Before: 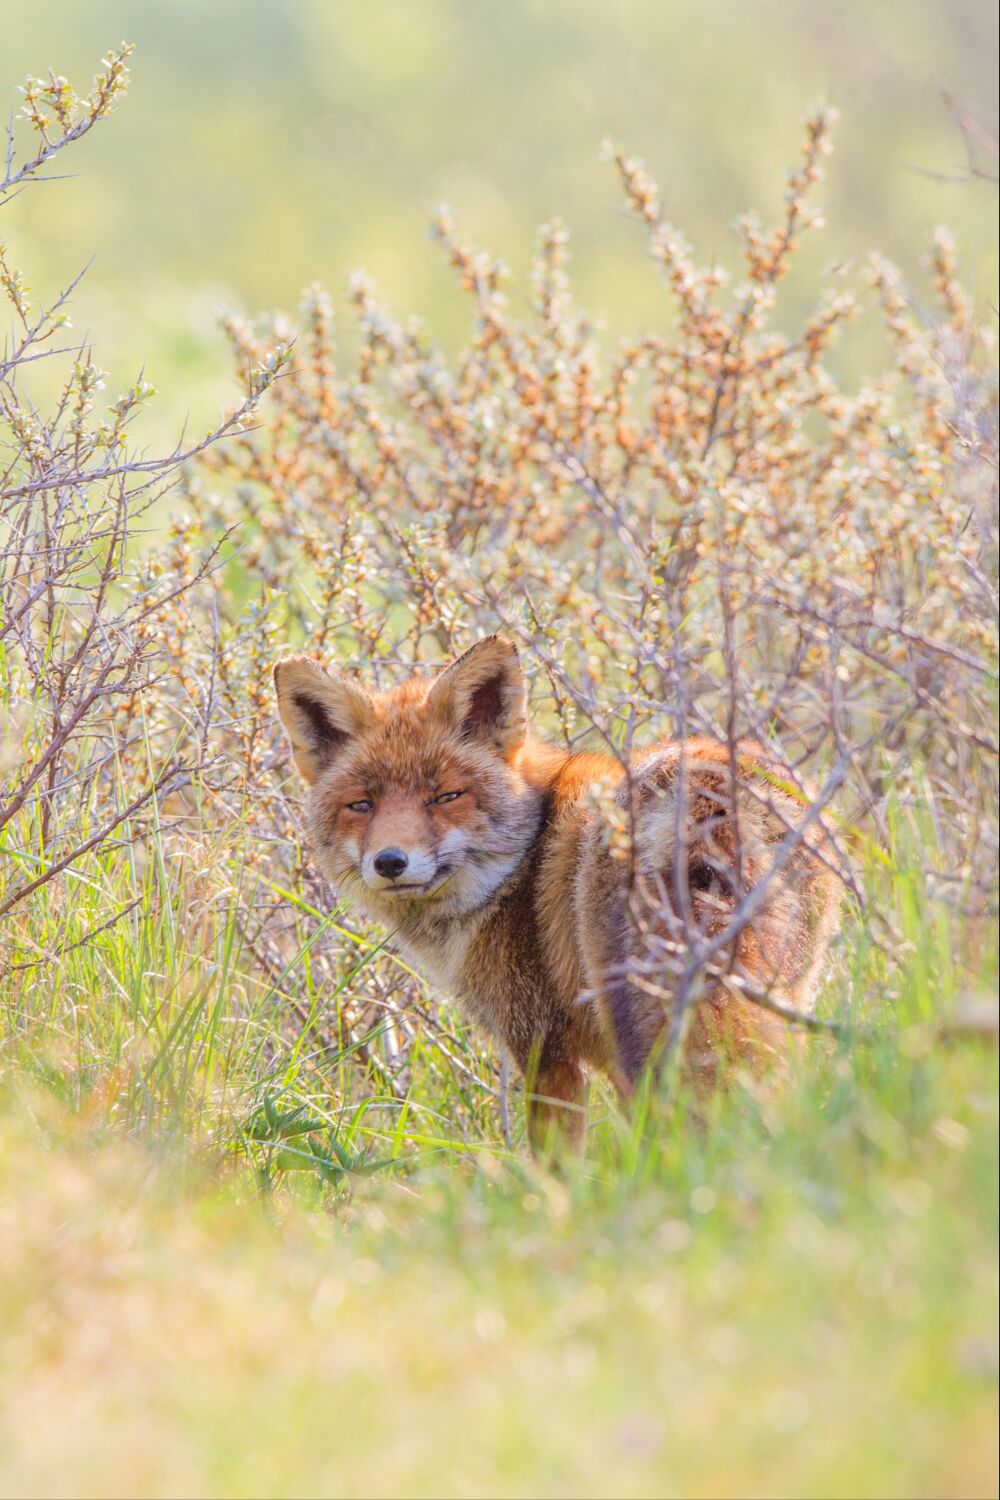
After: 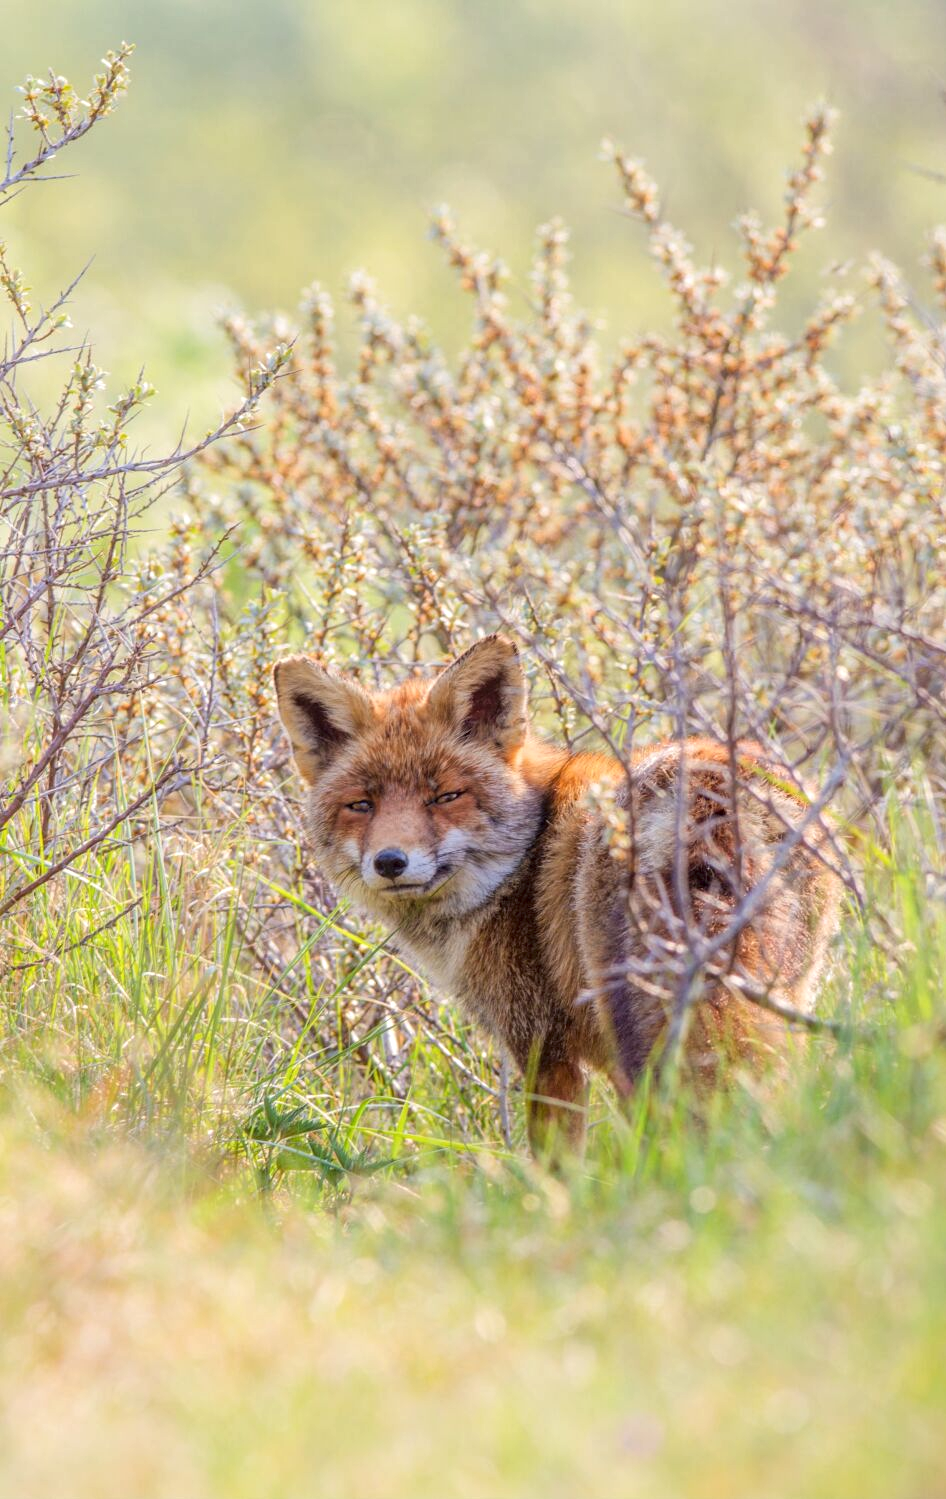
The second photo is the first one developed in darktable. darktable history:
local contrast: detail 130%
crop and rotate: left 0%, right 5.335%
